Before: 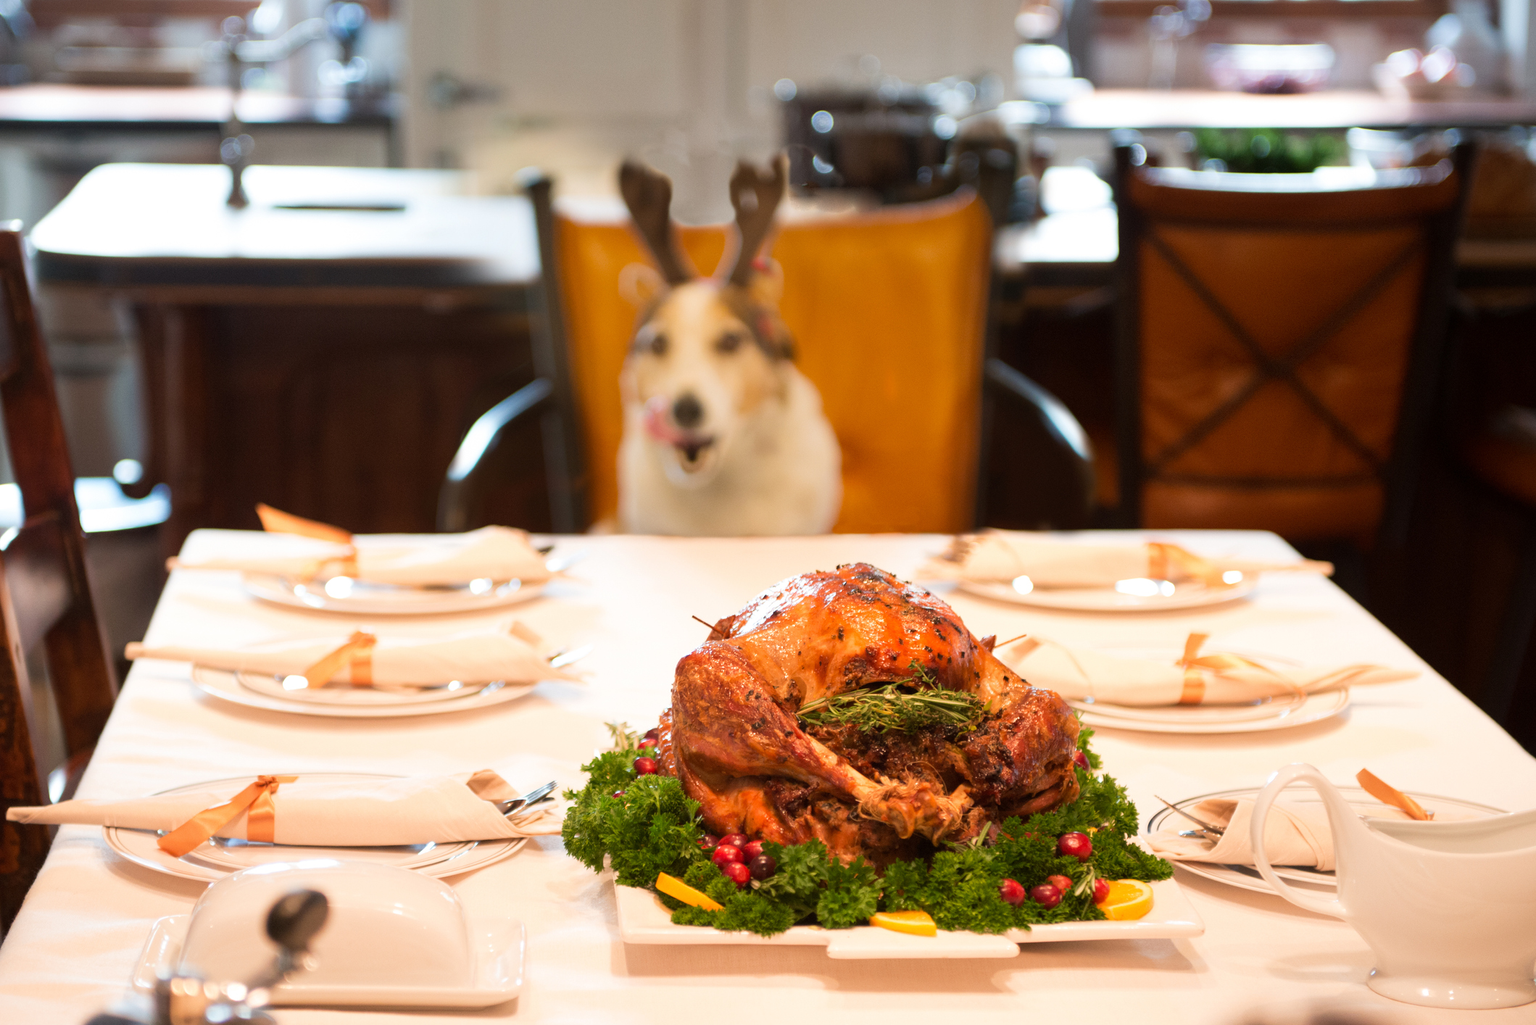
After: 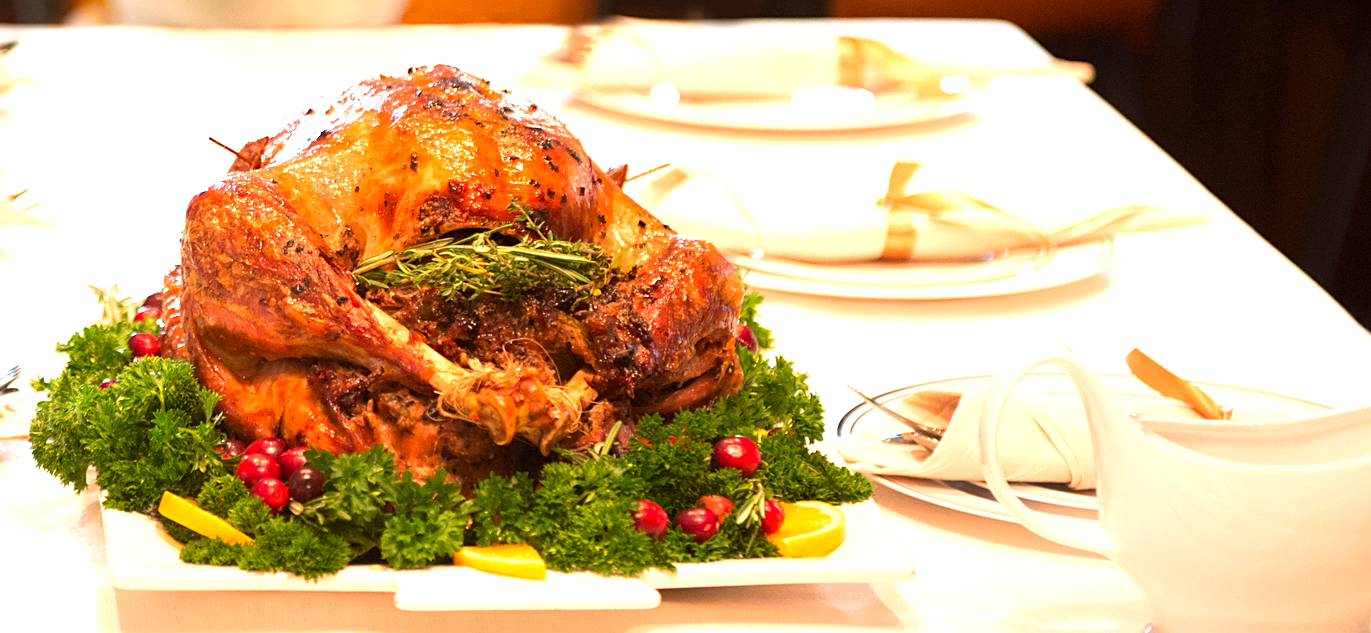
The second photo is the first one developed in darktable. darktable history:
sharpen: on, module defaults
crop and rotate: left 35.289%, top 50.355%, bottom 4.852%
exposure: black level correction 0, exposure 0.693 EV, compensate highlight preservation false
contrast brightness saturation: saturation 0.103
